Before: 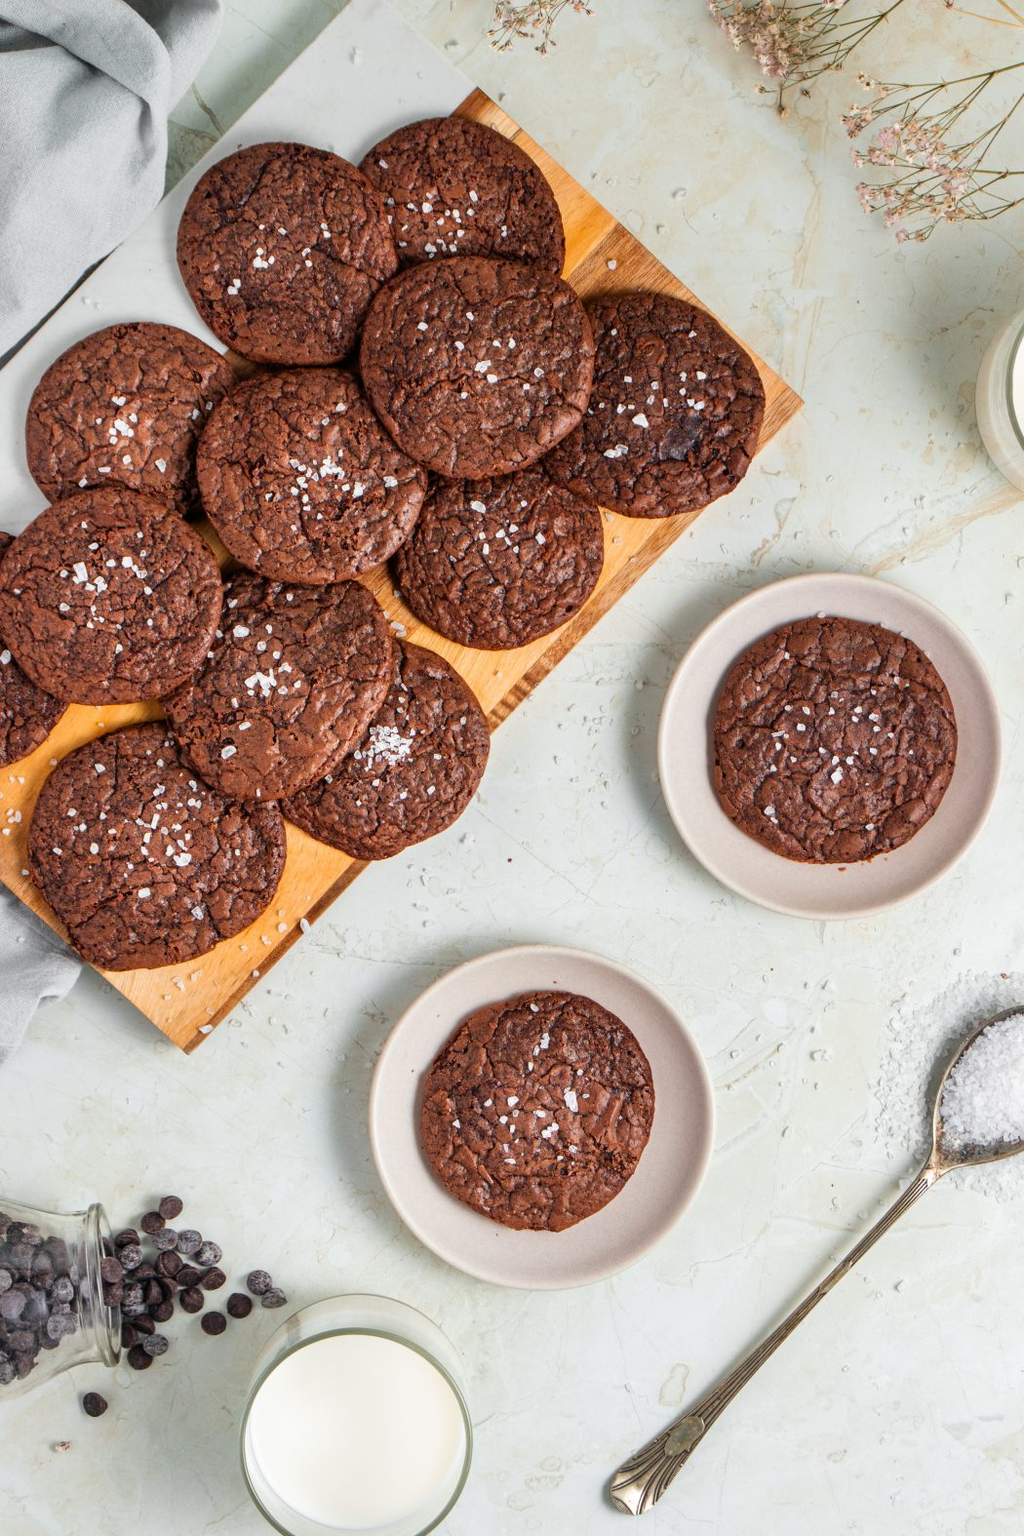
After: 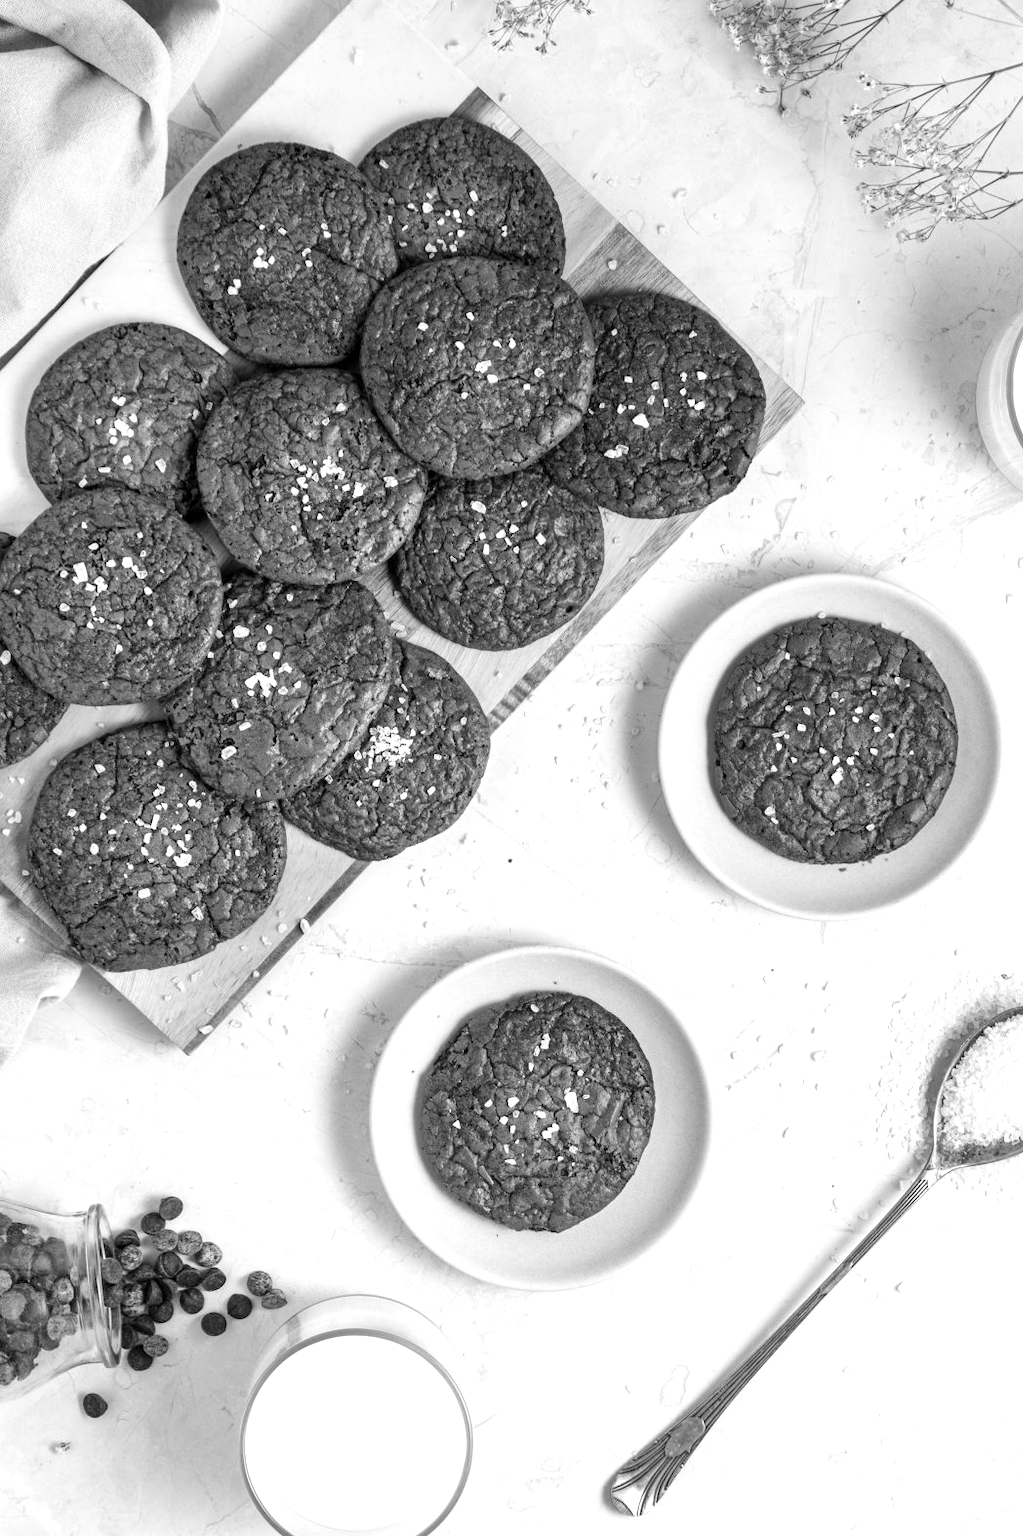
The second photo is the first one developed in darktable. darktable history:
monochrome: size 1
exposure: black level correction 0.001, exposure 0.5 EV, compensate exposure bias true, compensate highlight preservation false
